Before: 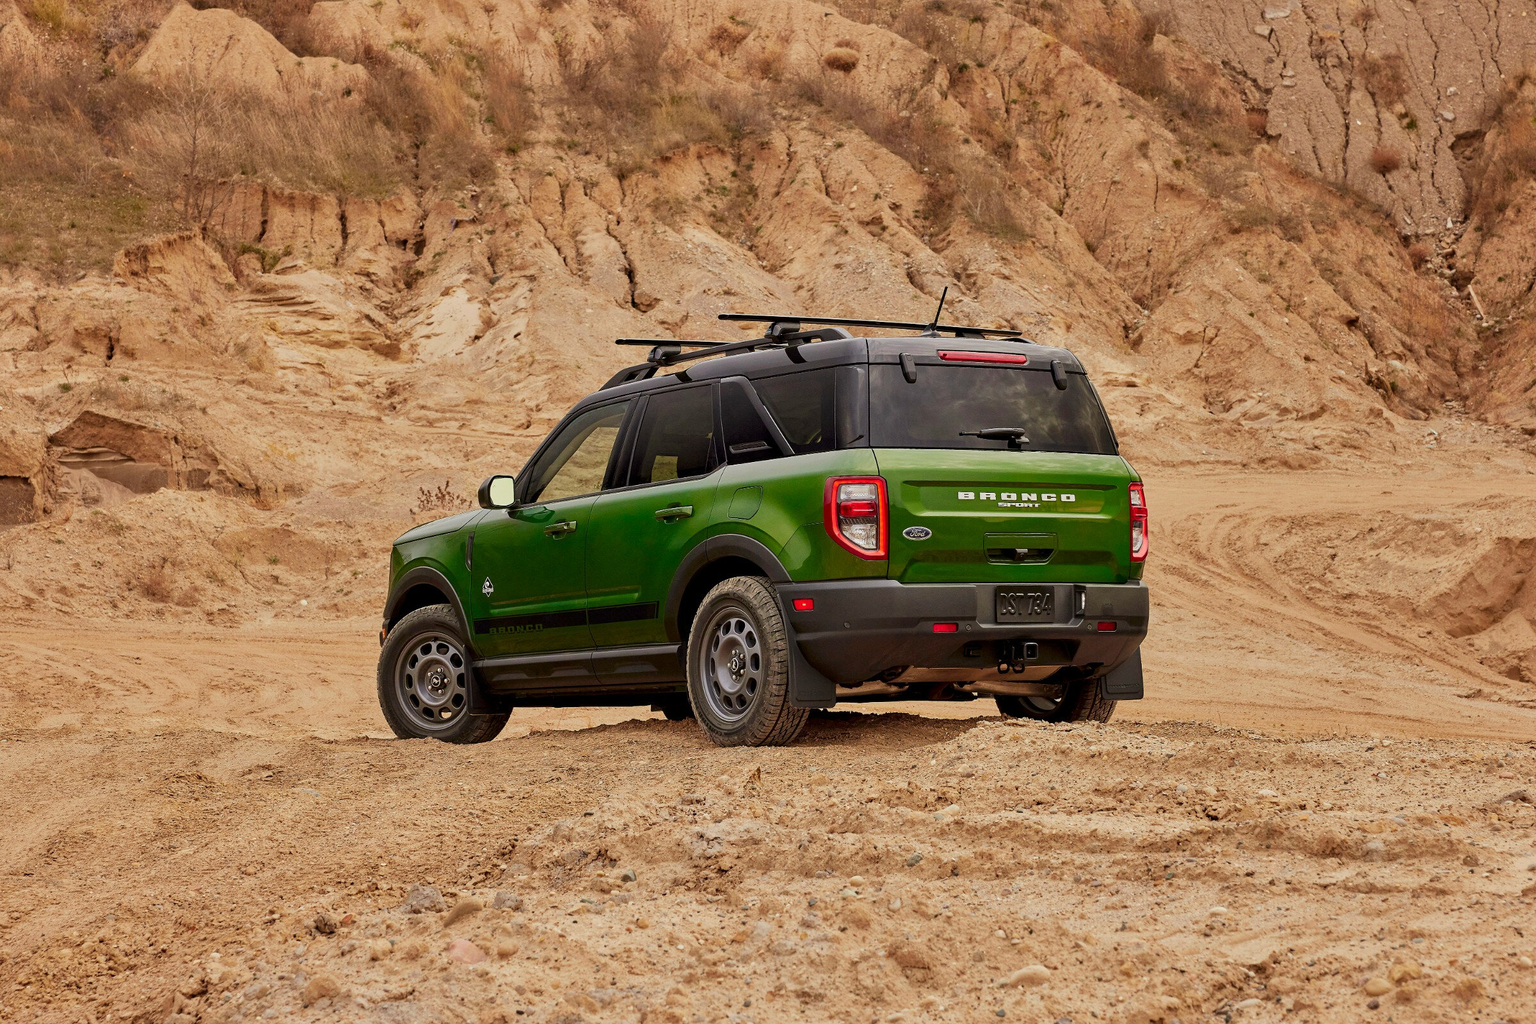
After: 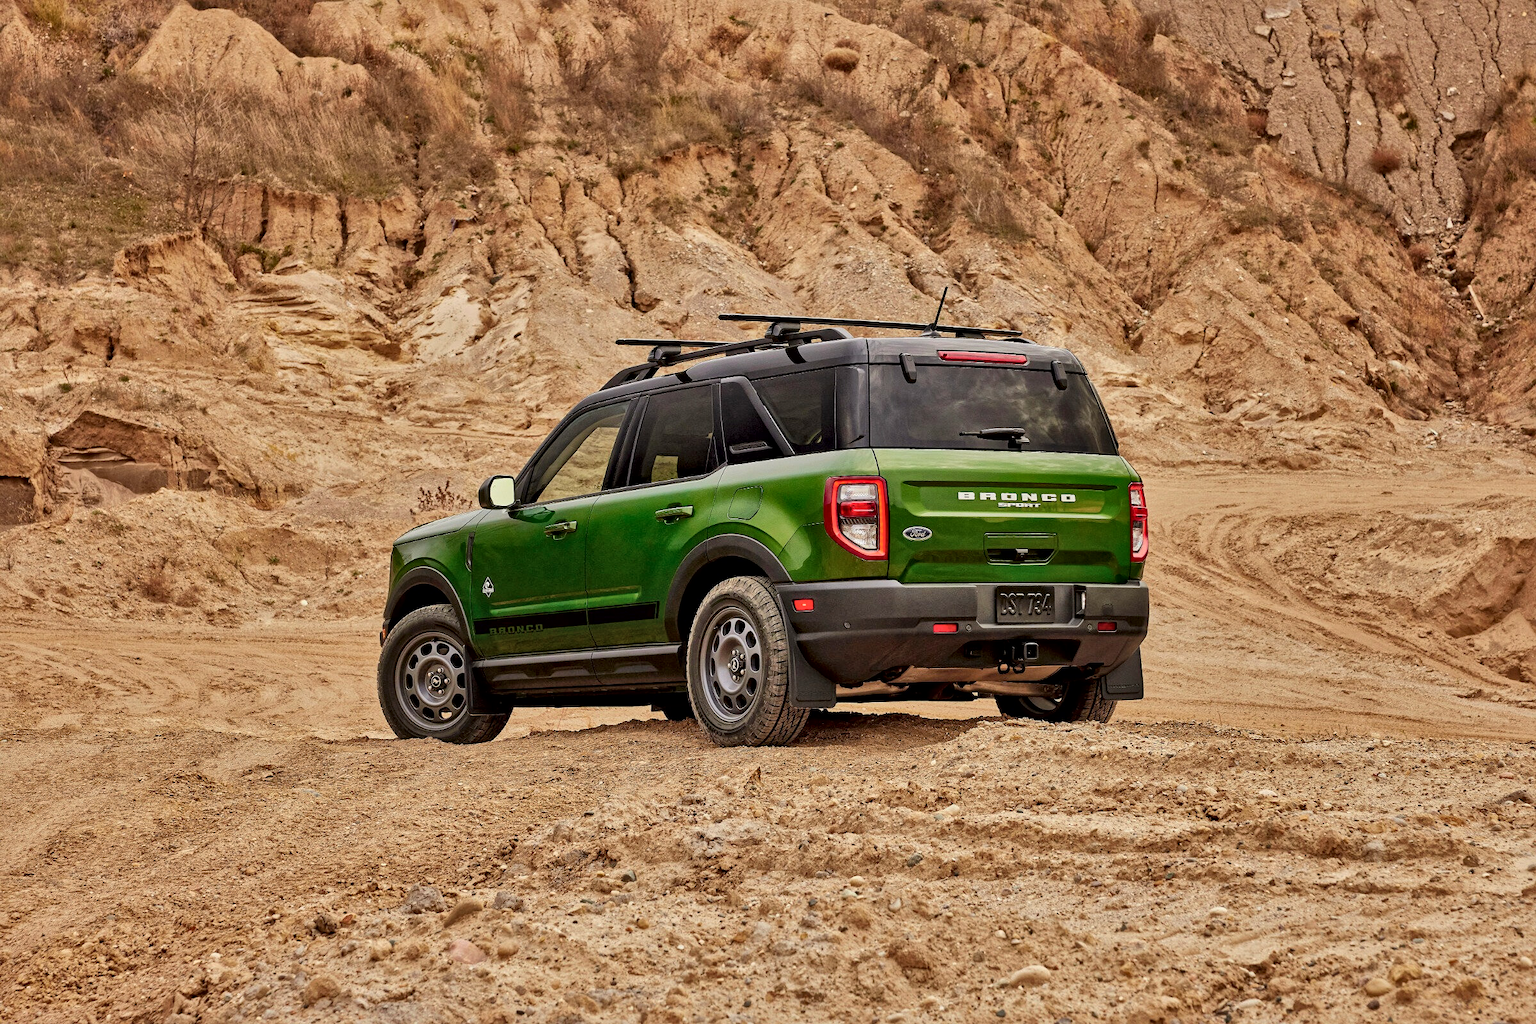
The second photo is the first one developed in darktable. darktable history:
shadows and highlights: low approximation 0.01, soften with gaussian
local contrast: mode bilateral grid, contrast 20, coarseness 19, detail 163%, midtone range 0.2
